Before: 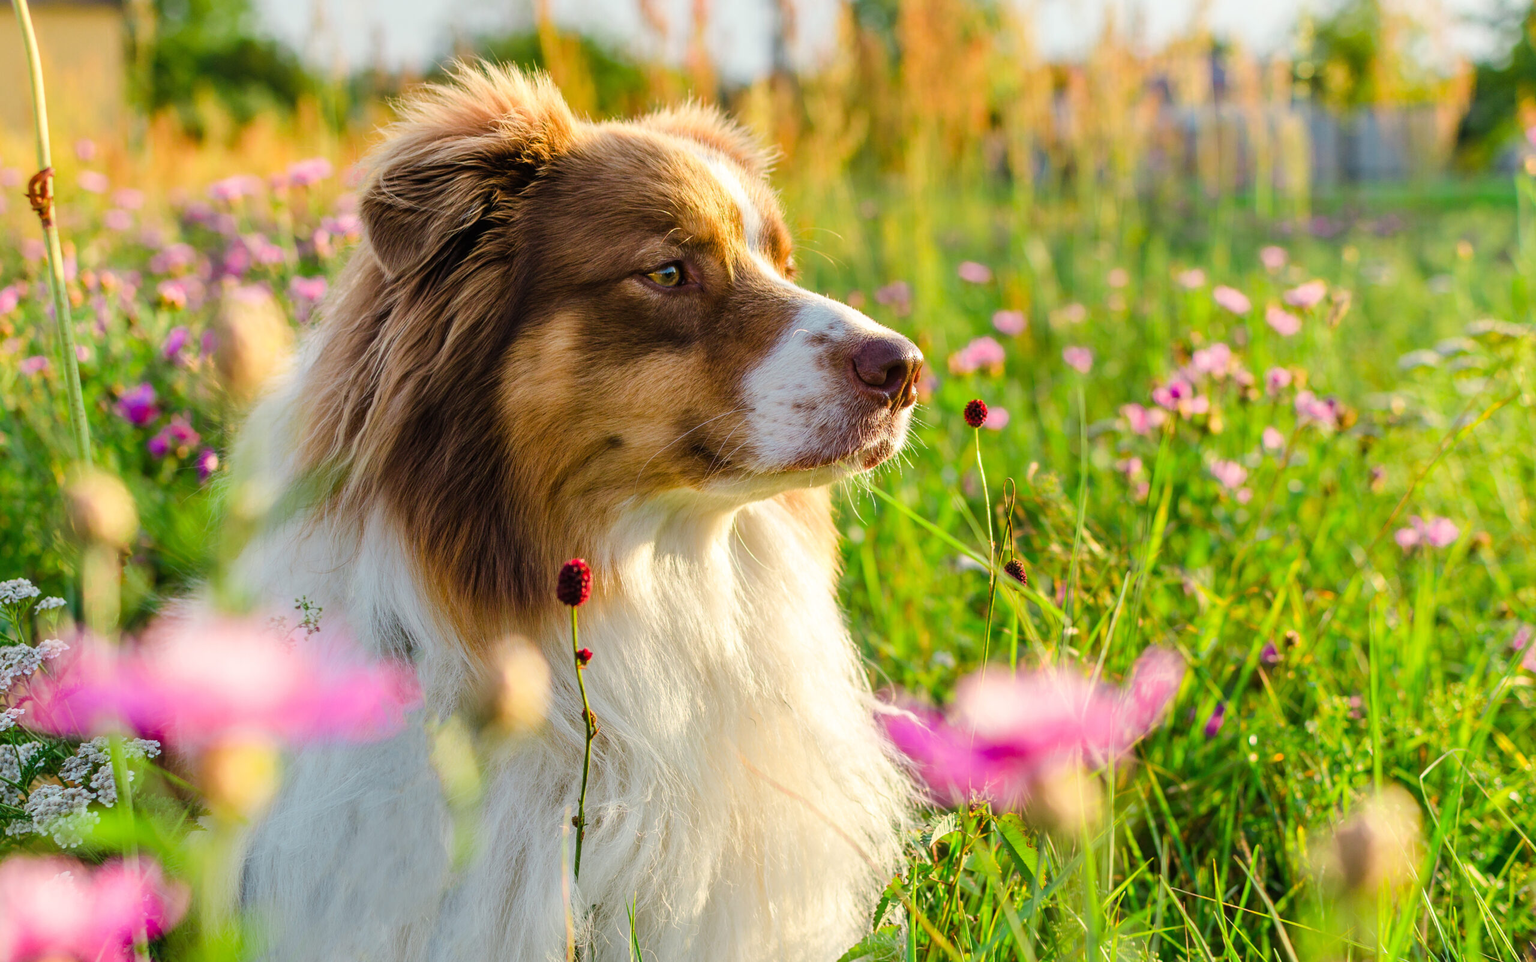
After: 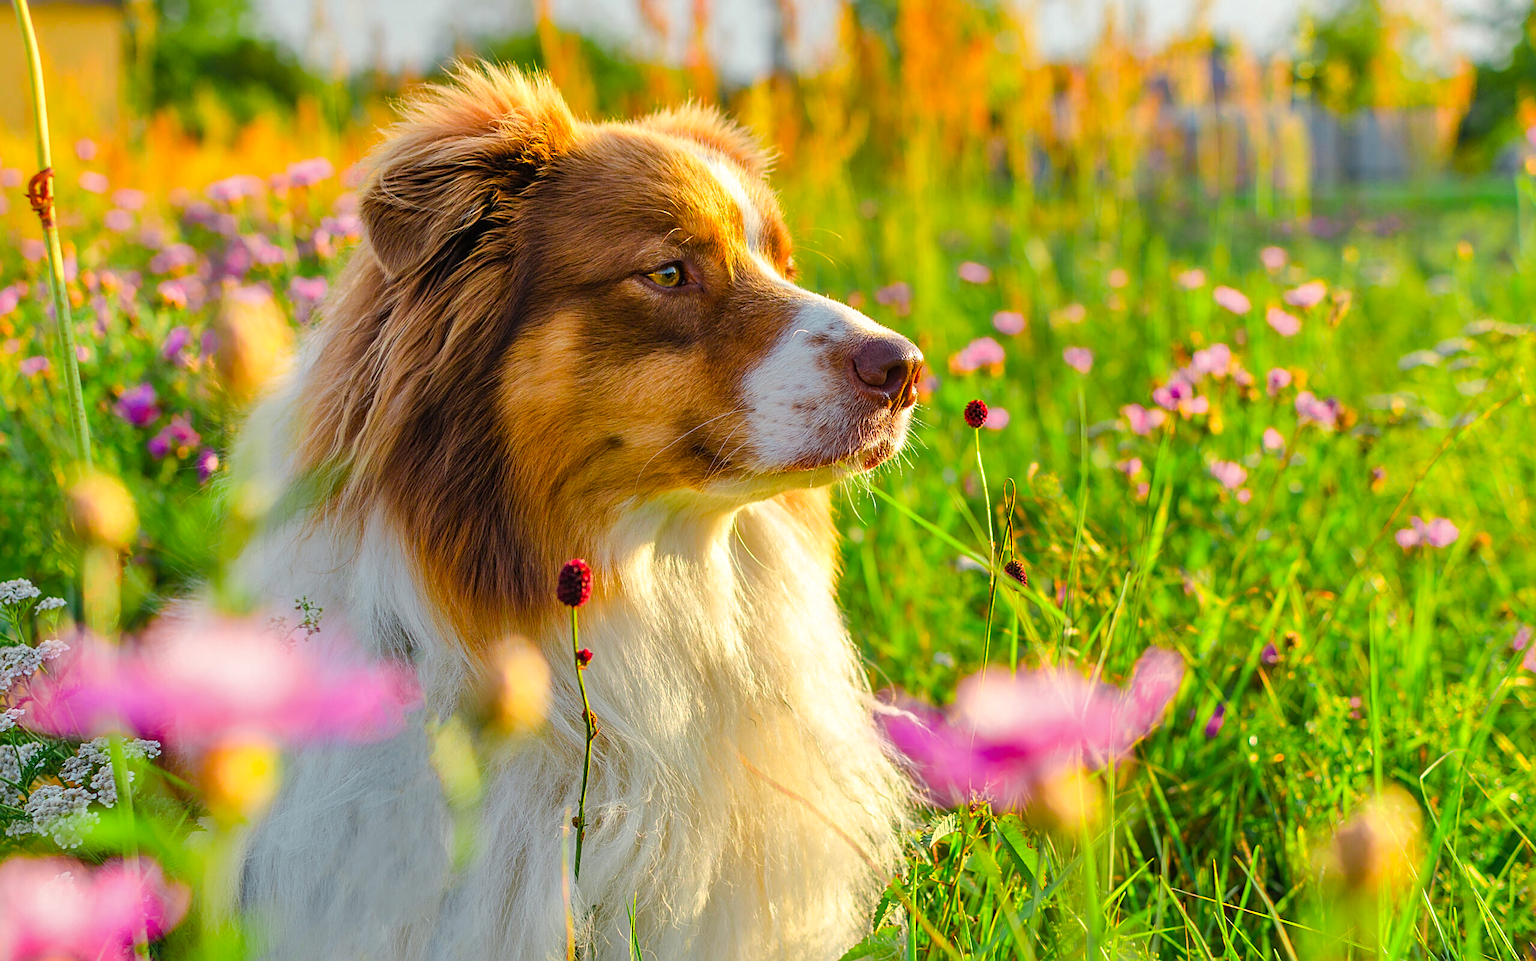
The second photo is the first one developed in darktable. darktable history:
crop: bottom 0.075%
color zones: curves: ch0 [(0.224, 0.526) (0.75, 0.5)]; ch1 [(0.055, 0.526) (0.224, 0.761) (0.377, 0.526) (0.75, 0.5)]
shadows and highlights: on, module defaults
sharpen: on, module defaults
